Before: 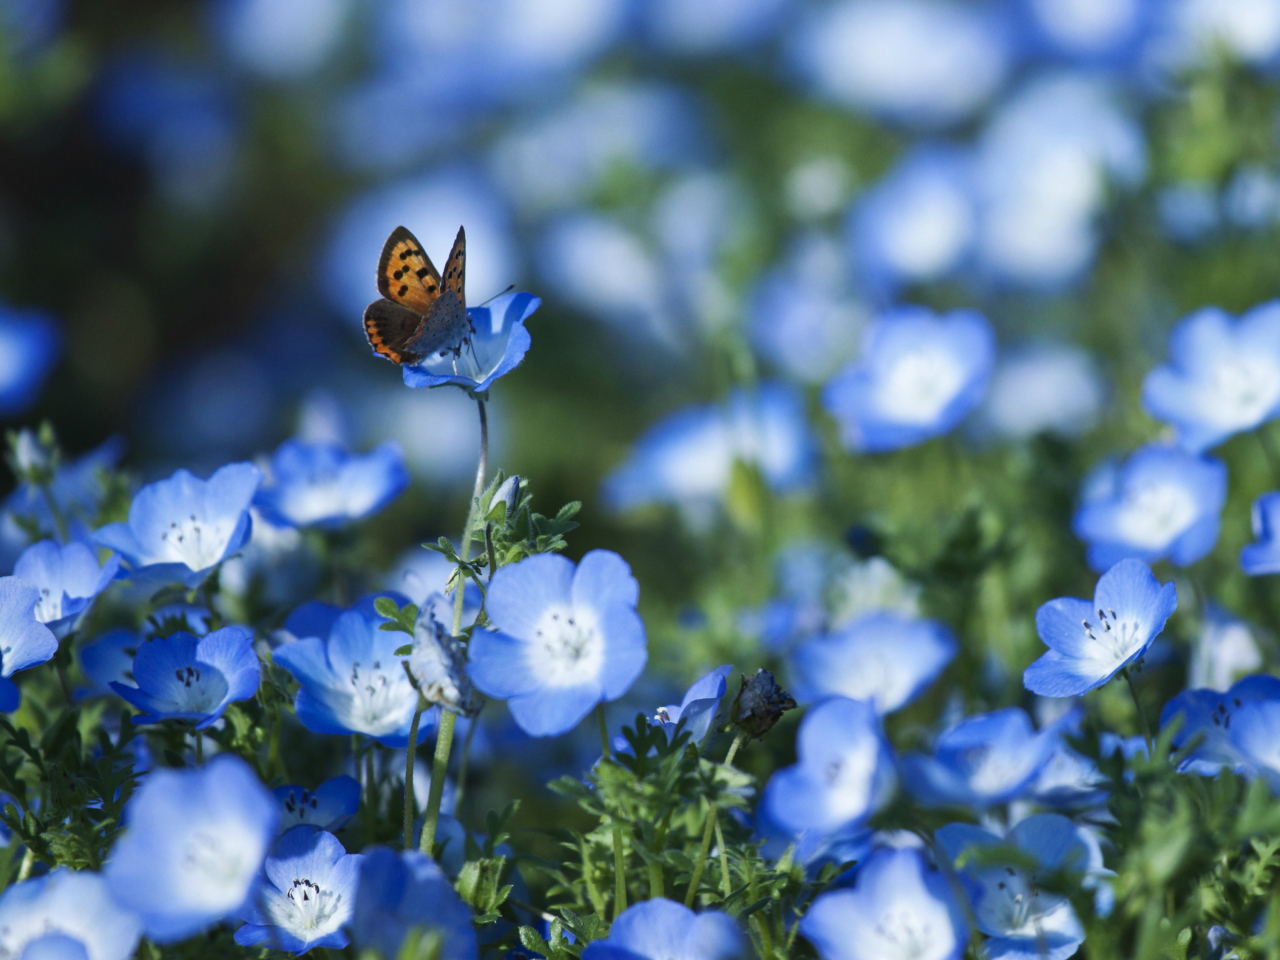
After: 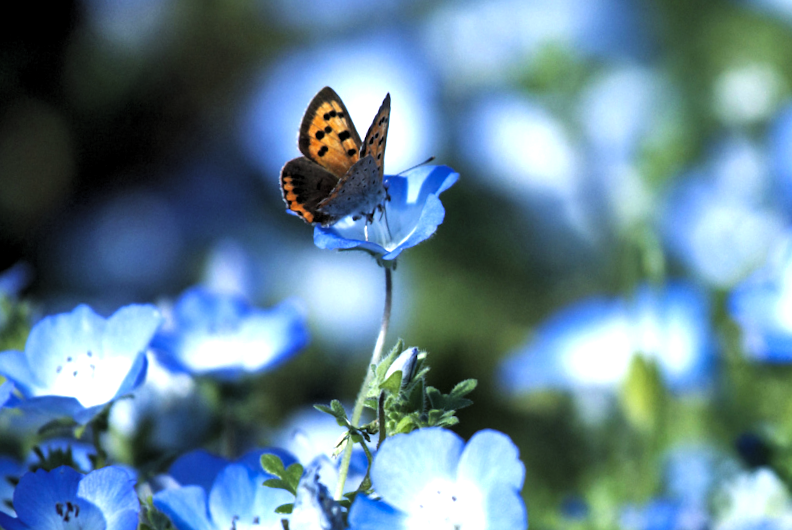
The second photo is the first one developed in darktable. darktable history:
levels: levels [0.062, 0.494, 0.925]
tone equalizer: -8 EV -0.717 EV, -7 EV -0.697 EV, -6 EV -0.606 EV, -5 EV -0.405 EV, -3 EV 0.393 EV, -2 EV 0.6 EV, -1 EV 0.679 EV, +0 EV 0.737 EV
crop and rotate: angle -6.24°, left 2.13%, top 6.772%, right 27.37%, bottom 30.279%
shadows and highlights: soften with gaussian
